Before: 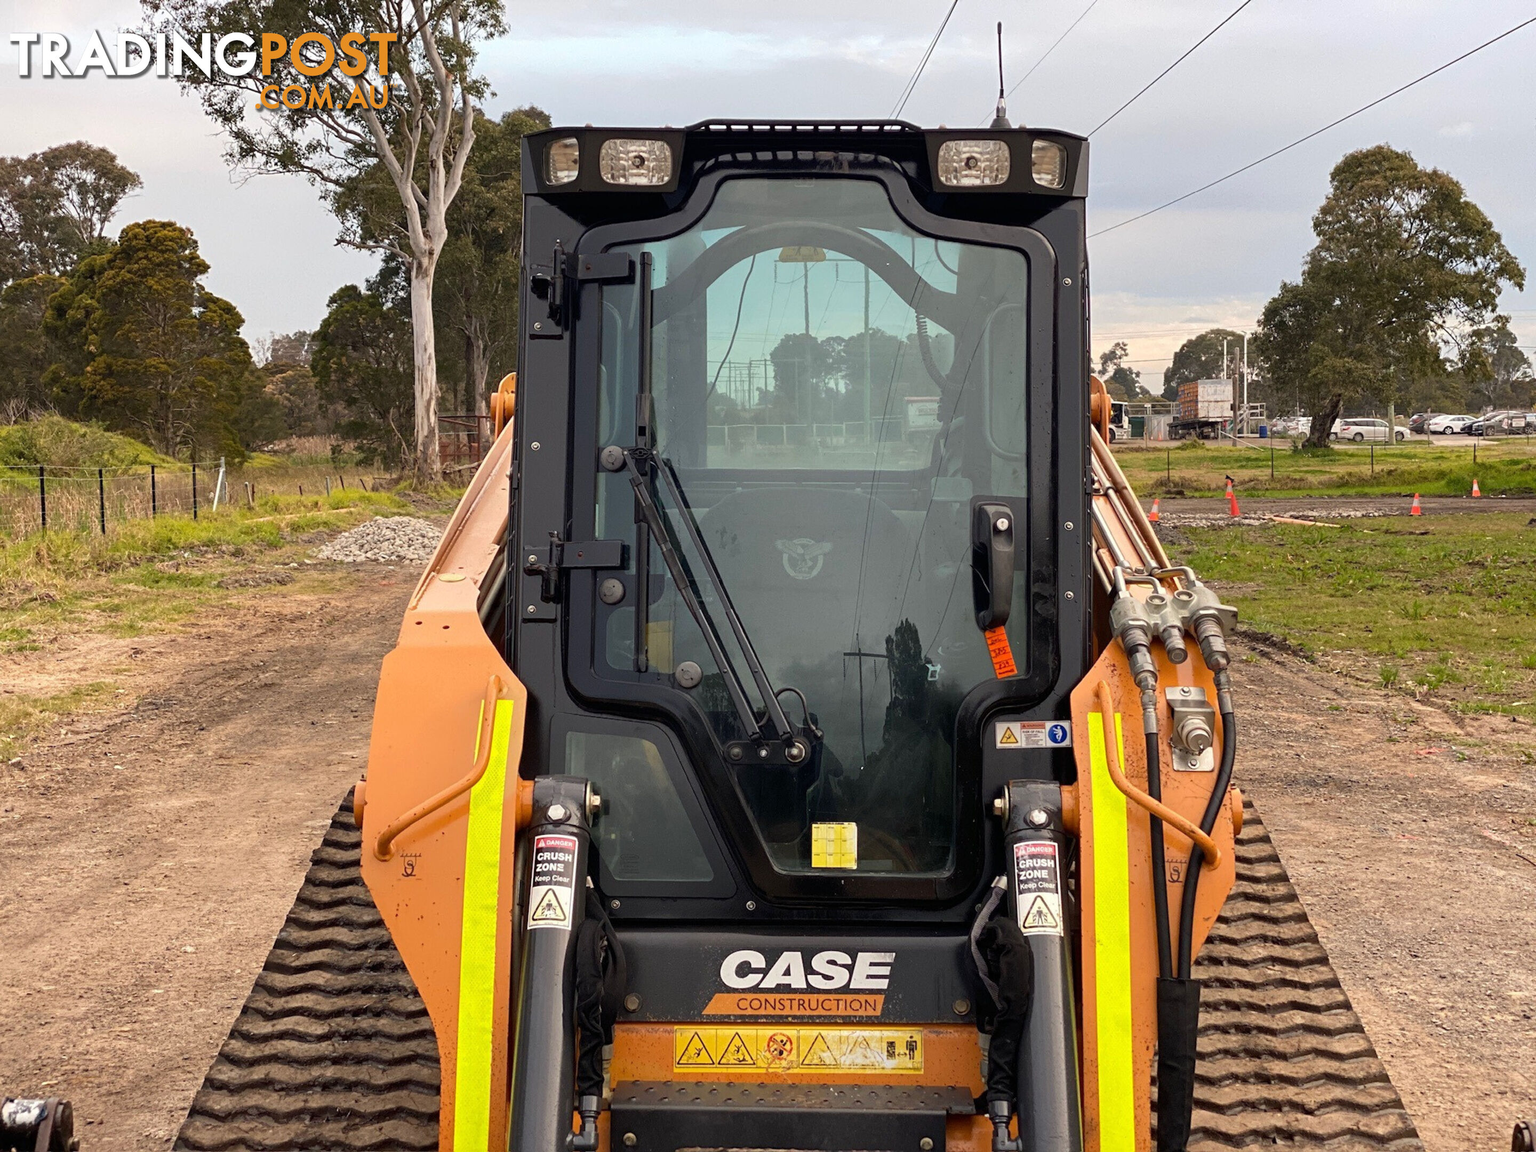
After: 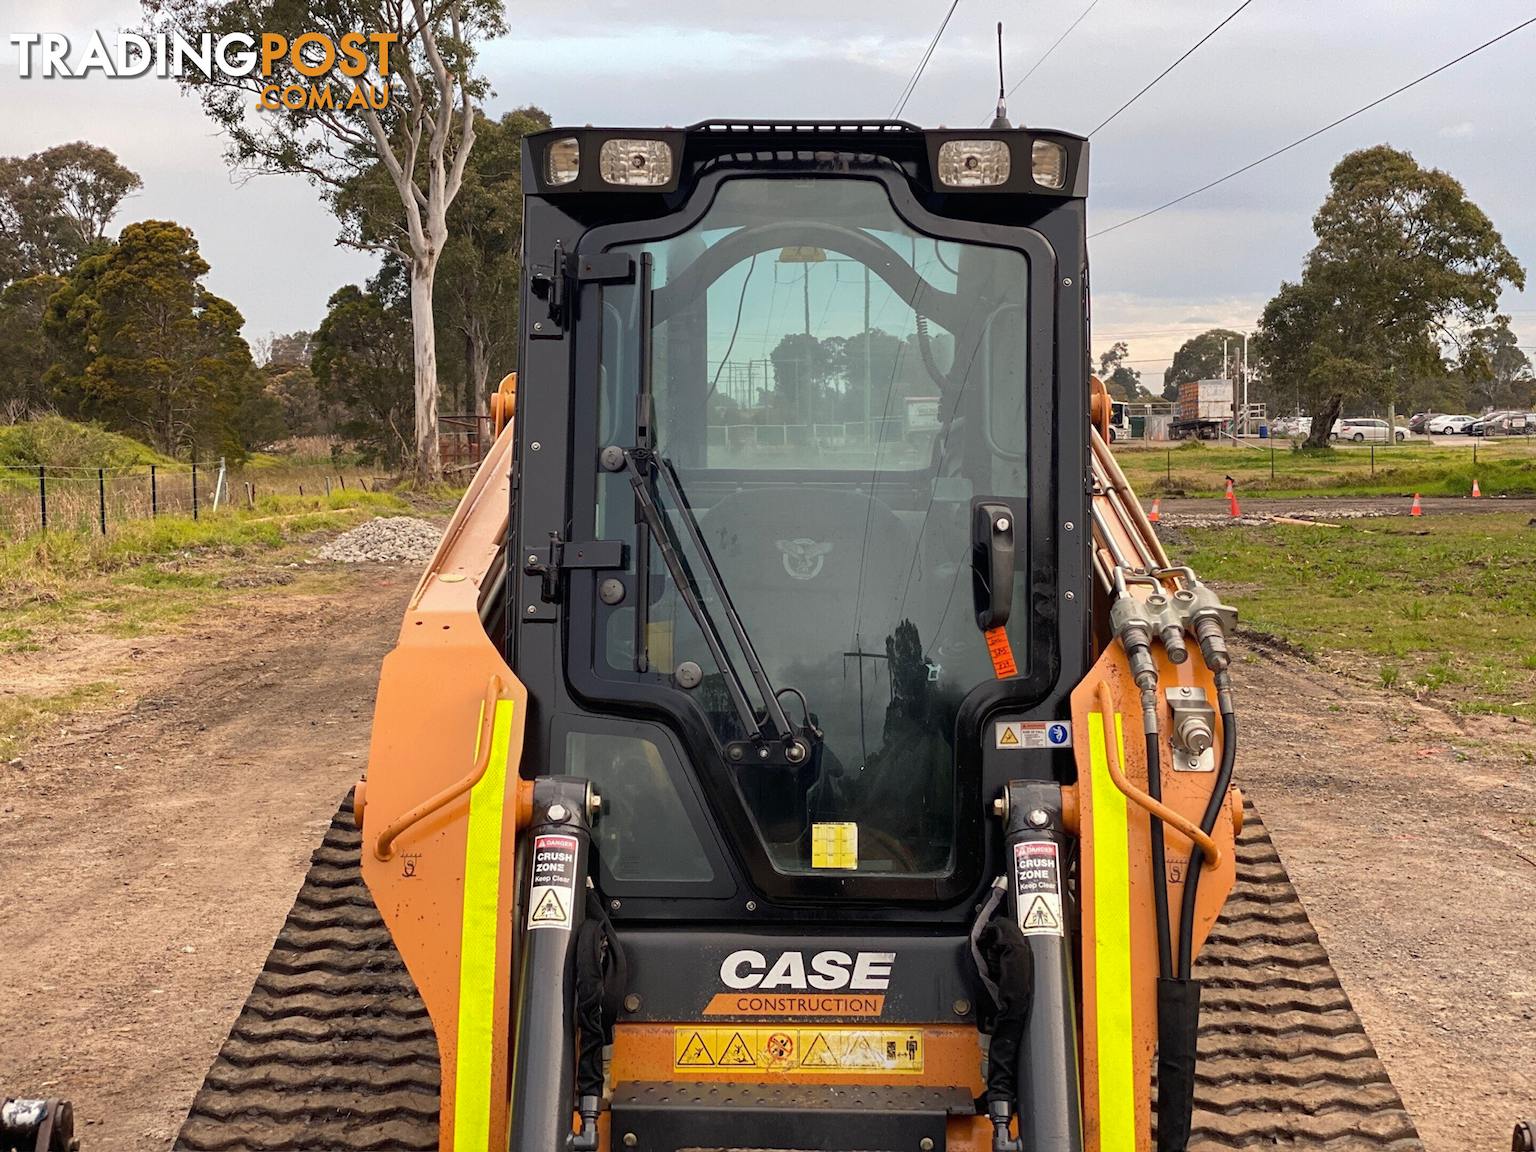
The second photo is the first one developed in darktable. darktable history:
shadows and highlights: shadows 25.99, highlights -26.32
